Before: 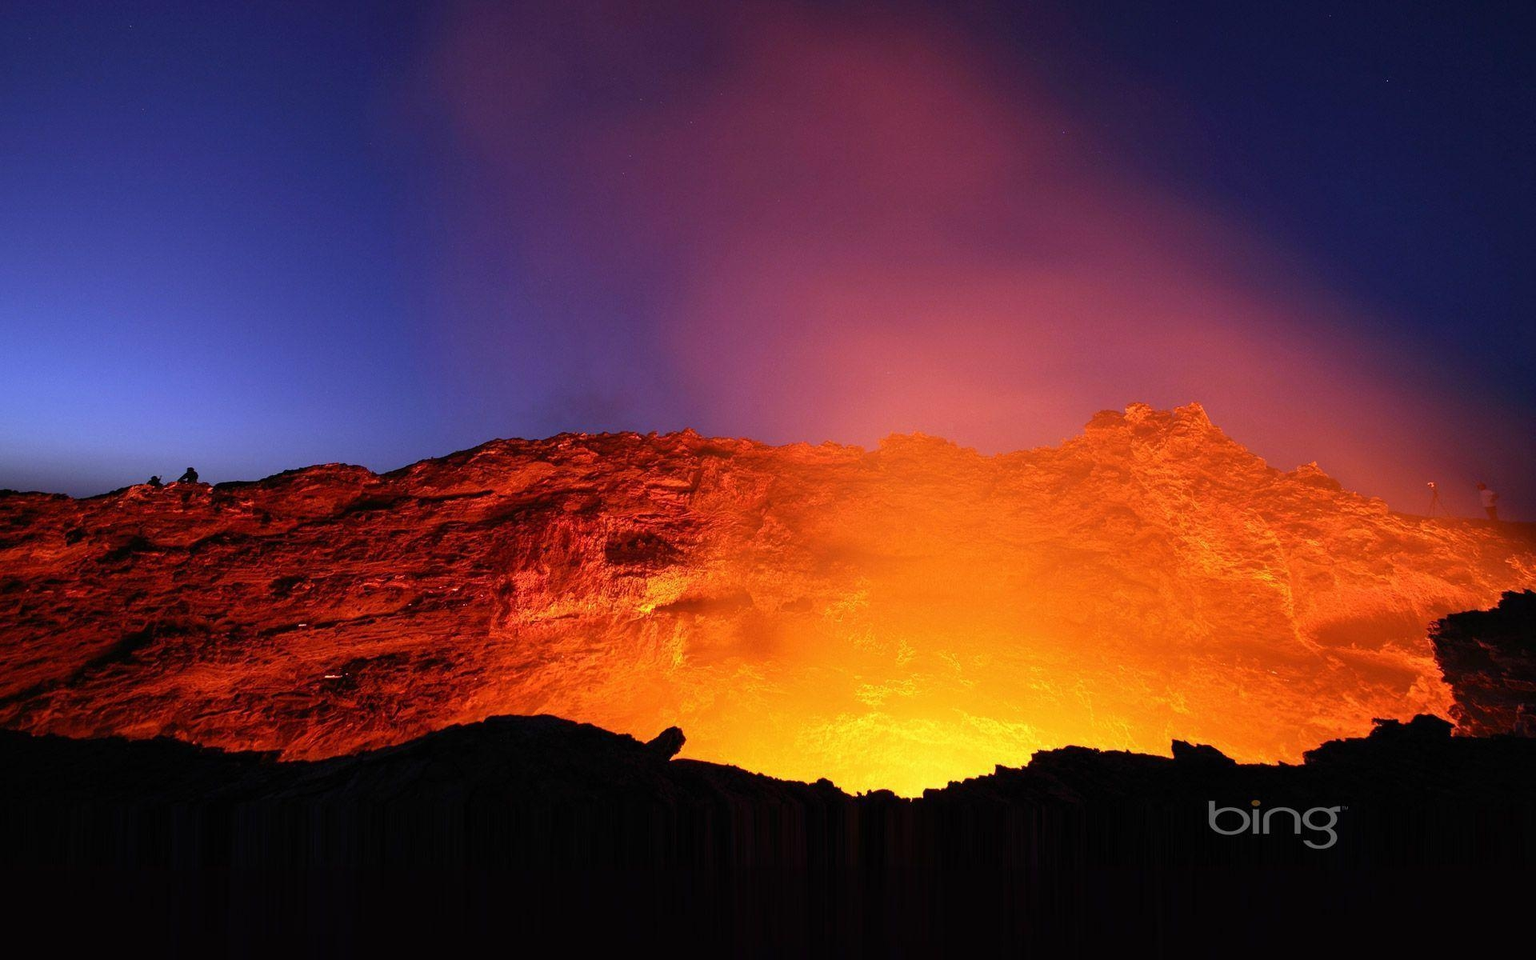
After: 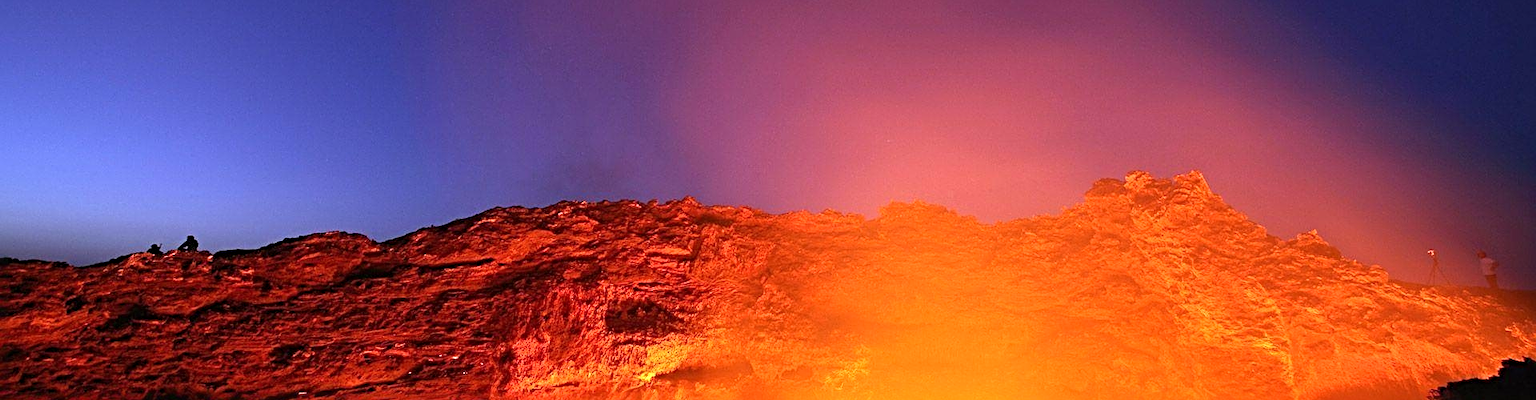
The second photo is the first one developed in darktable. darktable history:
crop and rotate: top 24.168%, bottom 34.027%
exposure: exposure 0.401 EV, compensate highlight preservation false
sharpen: radius 3.953
